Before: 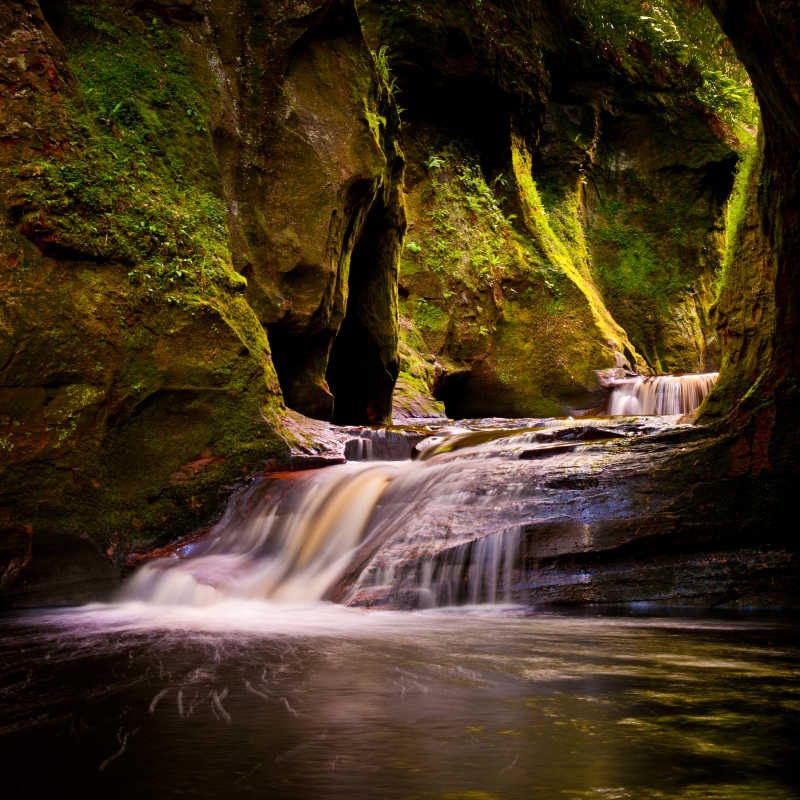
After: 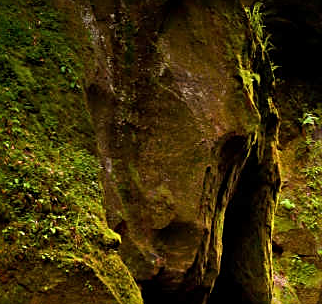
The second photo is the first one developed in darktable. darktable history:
crop: left 15.775%, top 5.438%, right 43.892%, bottom 56.555%
sharpen: on, module defaults
